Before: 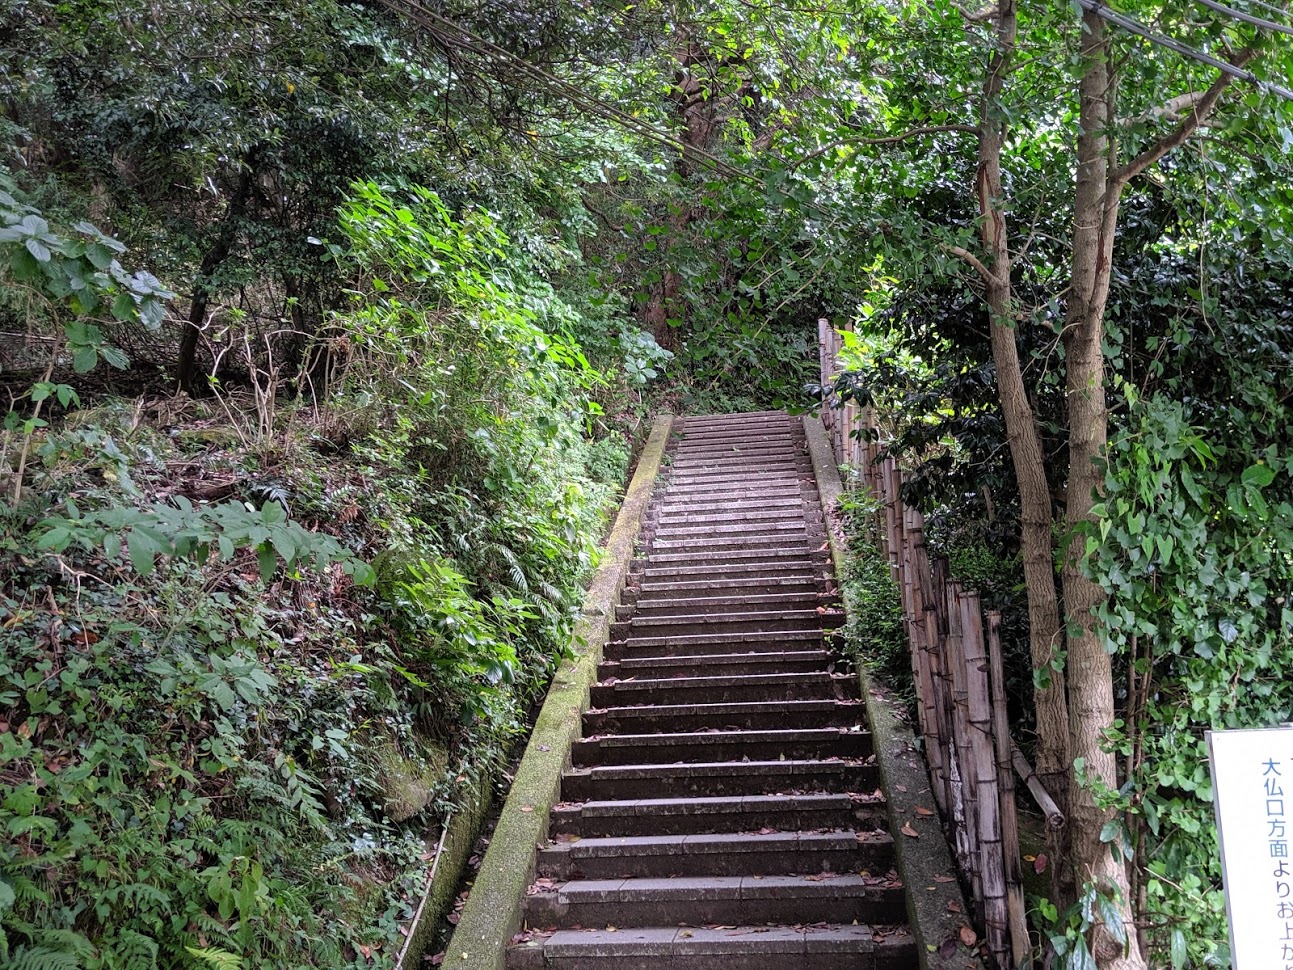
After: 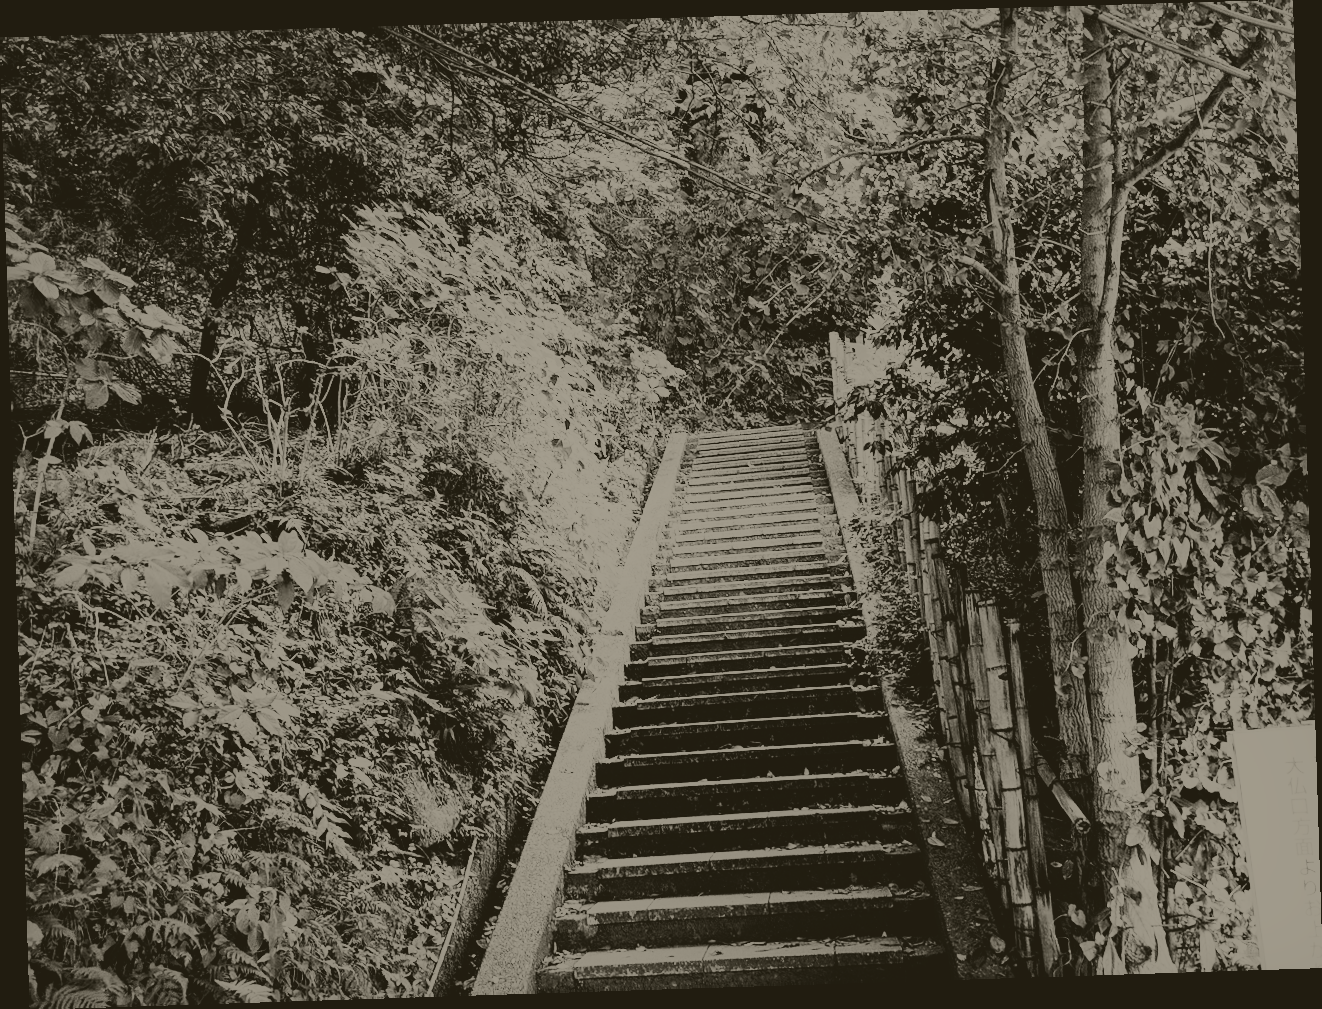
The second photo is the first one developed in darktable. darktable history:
shadows and highlights: shadows -54.3, highlights 86.09, soften with gaussian
white balance: red 0.871, blue 1.249
colorize: hue 41.44°, saturation 22%, source mix 60%, lightness 10.61%
sigmoid: contrast 1.54, target black 0
rgb curve: curves: ch0 [(0, 0) (0.21, 0.15) (0.24, 0.21) (0.5, 0.75) (0.75, 0.96) (0.89, 0.99) (1, 1)]; ch1 [(0, 0.02) (0.21, 0.13) (0.25, 0.2) (0.5, 0.67) (0.75, 0.9) (0.89, 0.97) (1, 1)]; ch2 [(0, 0.02) (0.21, 0.13) (0.25, 0.2) (0.5, 0.67) (0.75, 0.9) (0.89, 0.97) (1, 1)], compensate middle gray true
rotate and perspective: rotation -1.77°, lens shift (horizontal) 0.004, automatic cropping off
